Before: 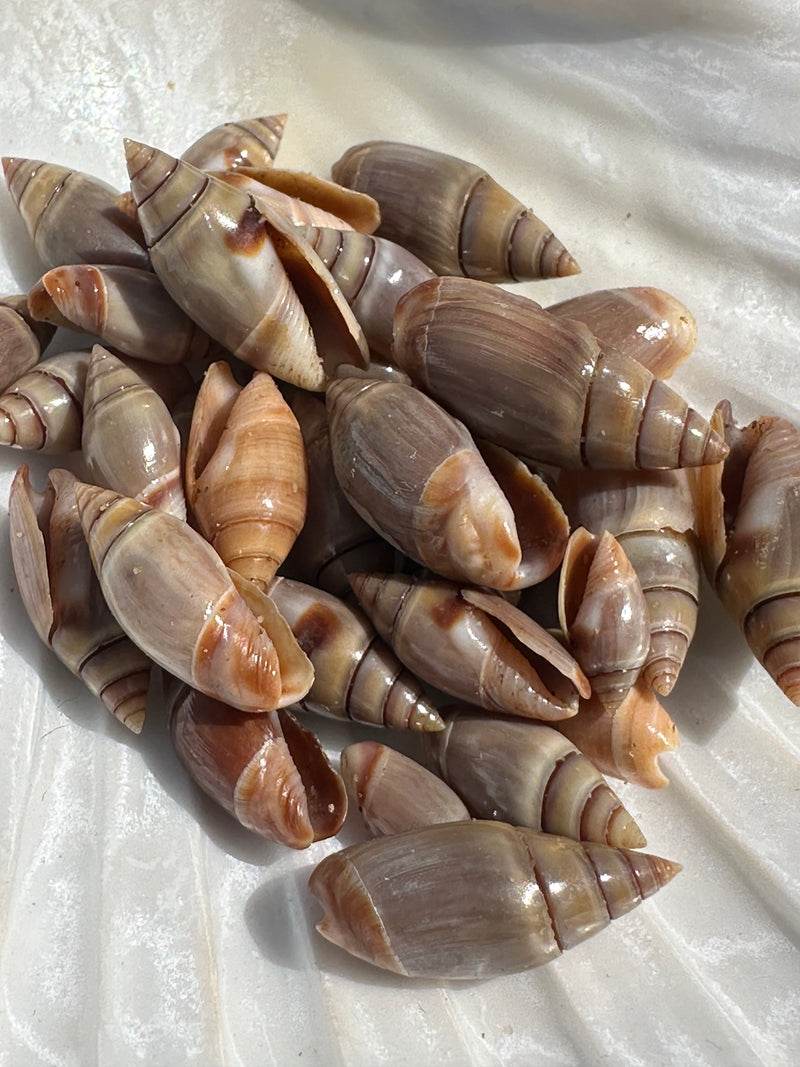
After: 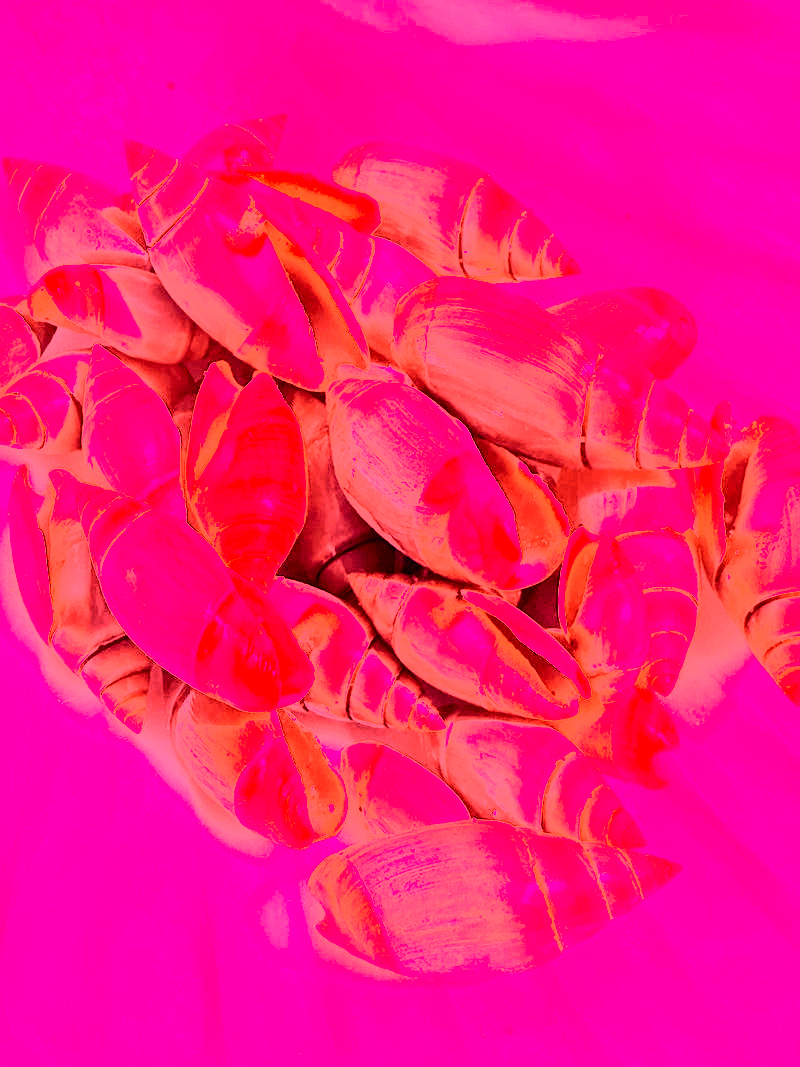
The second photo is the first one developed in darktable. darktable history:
tone curve: curves: ch0 [(0, 0) (0.131, 0.094) (0.326, 0.386) (0.481, 0.623) (0.593, 0.764) (0.812, 0.933) (1, 0.974)]; ch1 [(0, 0) (0.366, 0.367) (0.475, 0.453) (0.494, 0.493) (0.504, 0.497) (0.553, 0.584) (1, 1)]; ch2 [(0, 0) (0.333, 0.346) (0.375, 0.375) (0.424, 0.43) (0.476, 0.492) (0.502, 0.503) (0.533, 0.556) (0.566, 0.599) (0.614, 0.653) (1, 1)], color space Lab, independent channels, preserve colors none
white balance: red 4.26, blue 1.802
